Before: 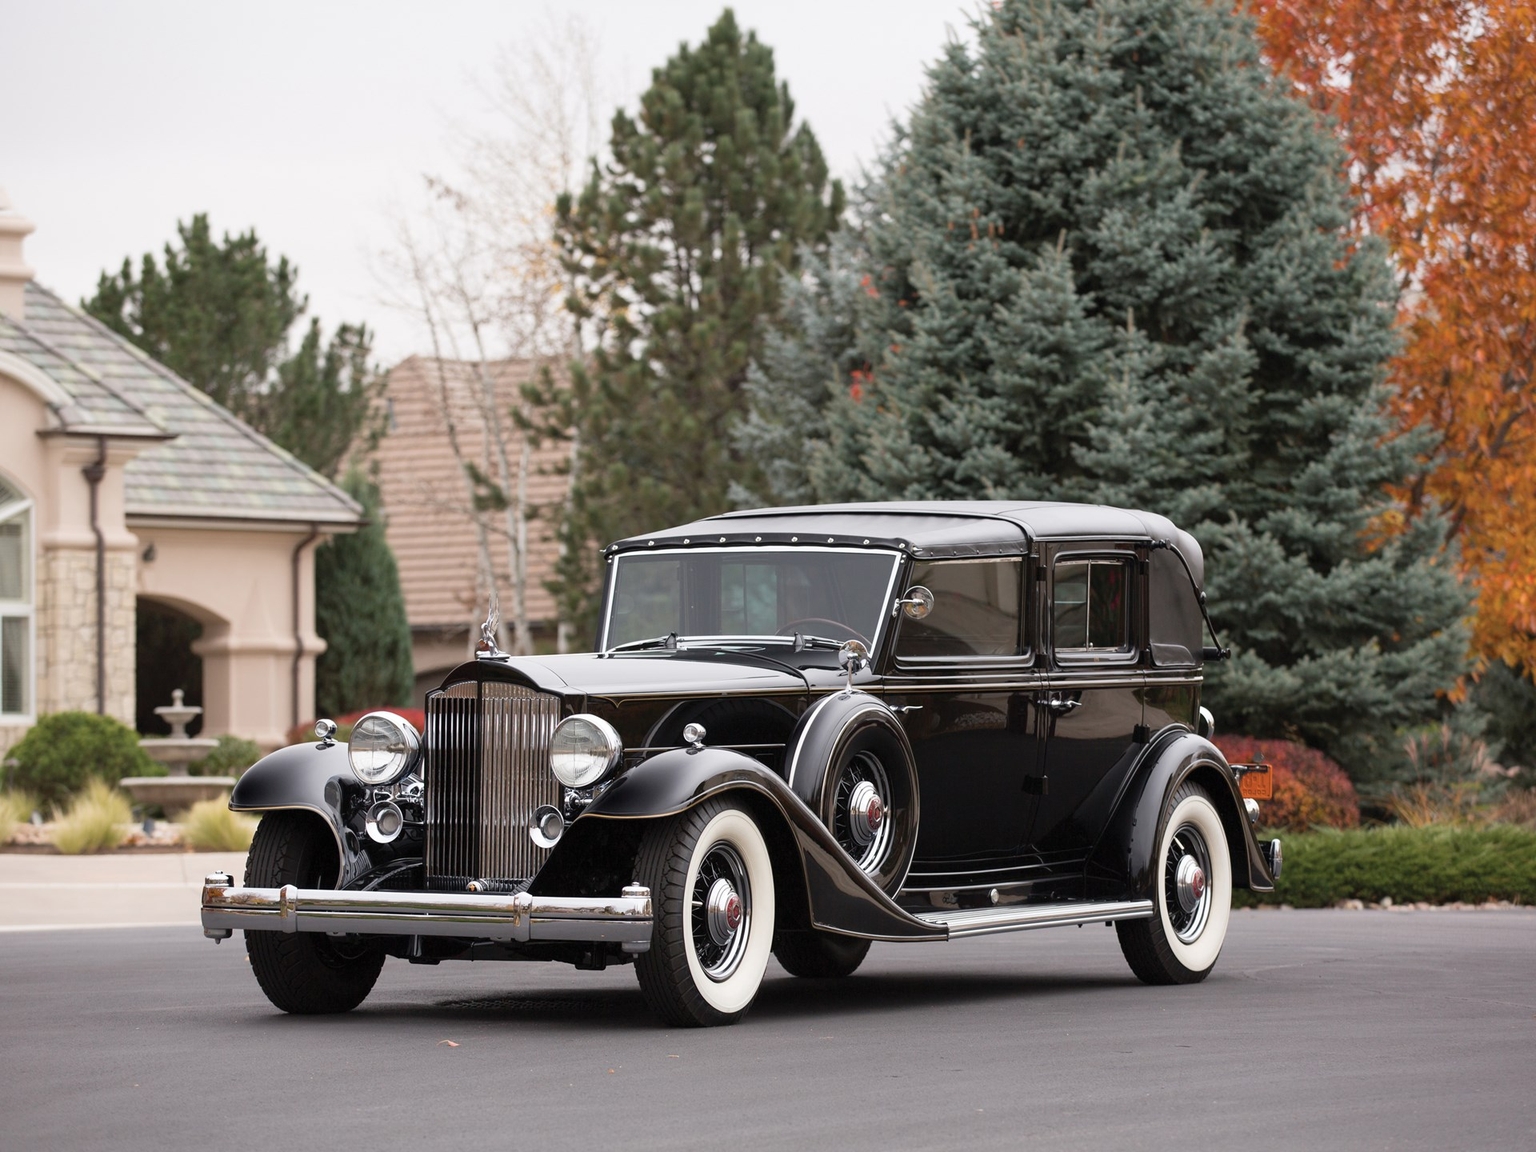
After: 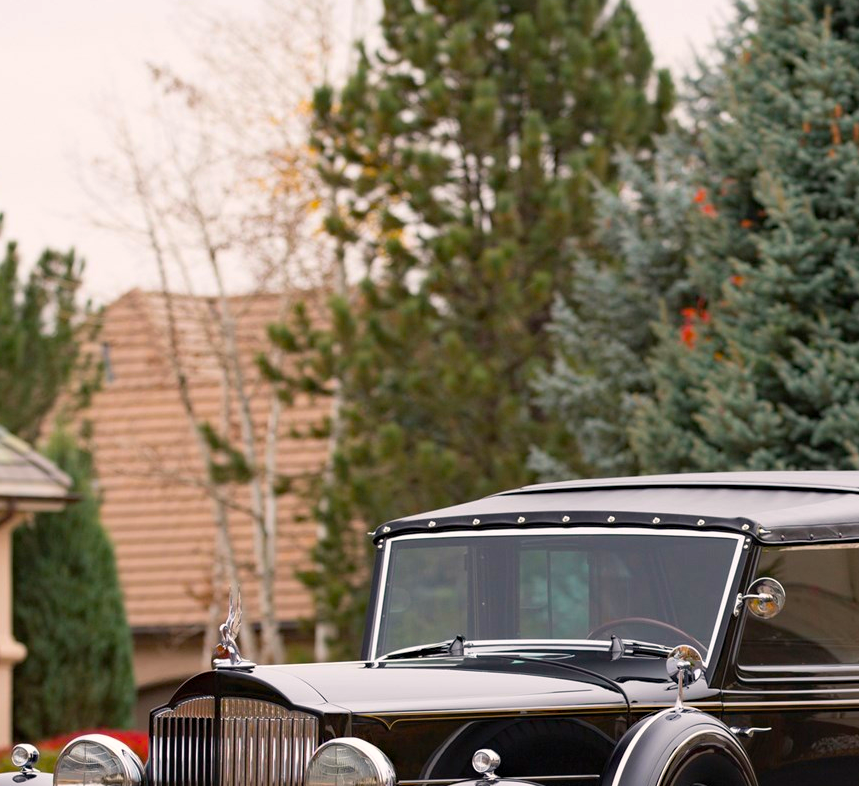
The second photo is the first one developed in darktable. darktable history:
haze removal: compatibility mode true, adaptive false
color balance rgb: highlights gain › chroma 1.353%, highlights gain › hue 56.08°, linear chroma grading › global chroma 15.618%, perceptual saturation grading › global saturation 25.579%, global vibrance 19.204%
crop: left 19.926%, top 10.785%, right 35.306%, bottom 34.624%
